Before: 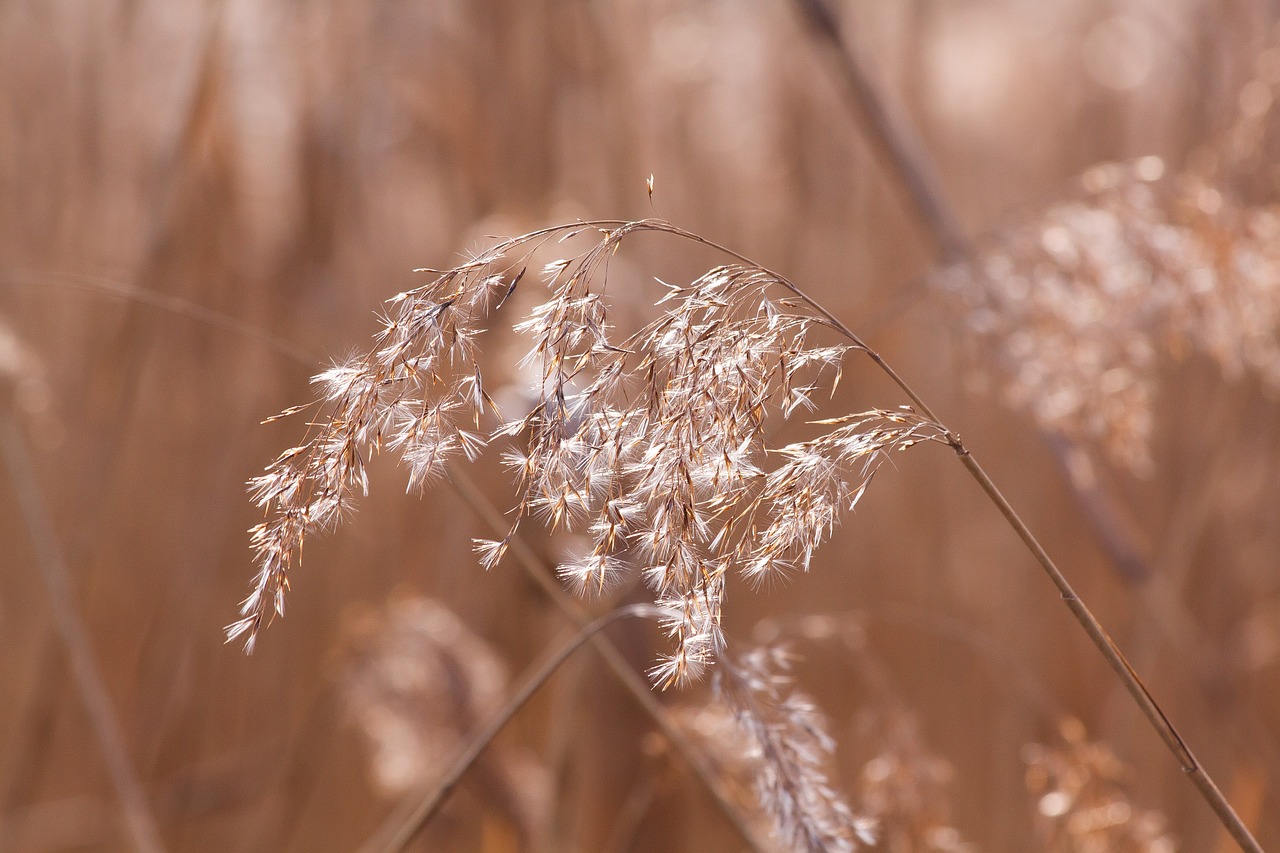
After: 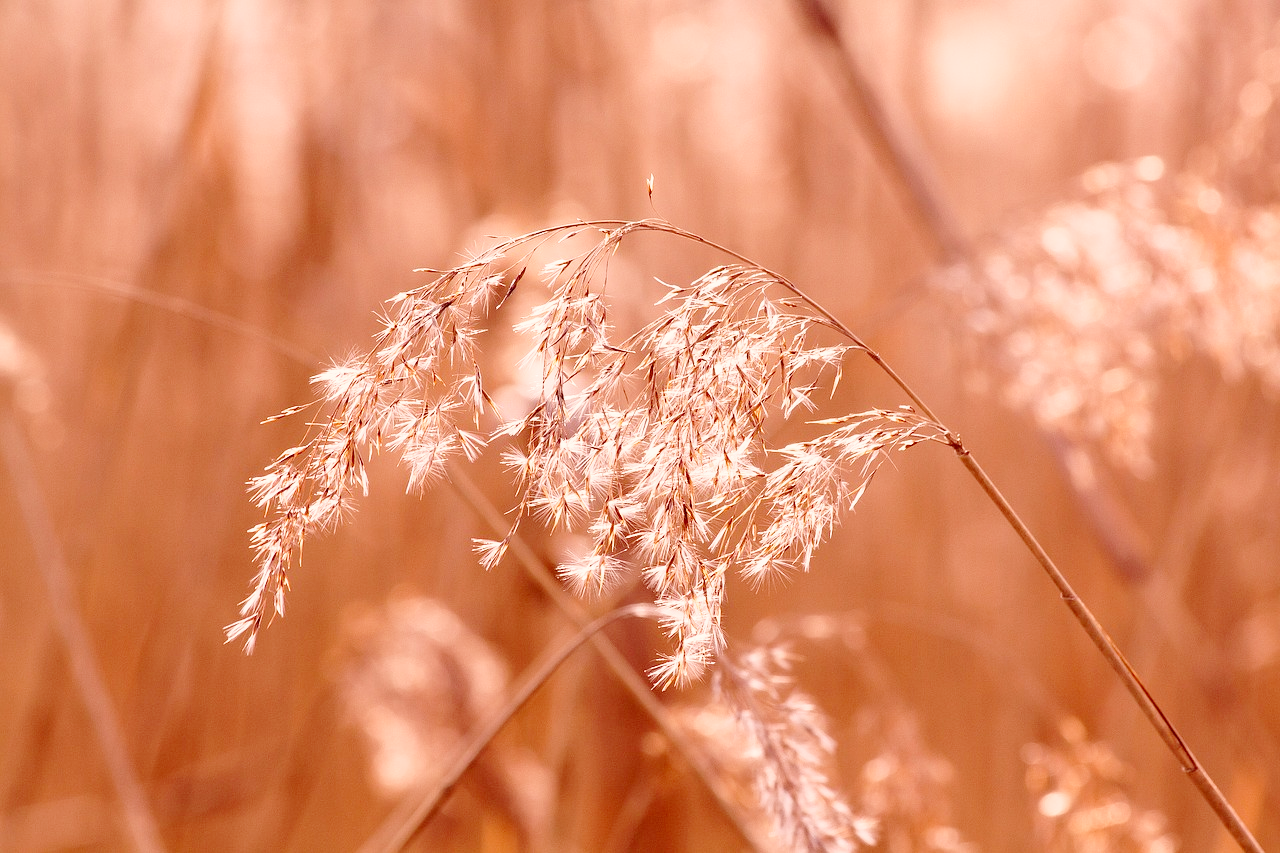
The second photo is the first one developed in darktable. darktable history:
color correction: highlights a* 9.03, highlights b* 8.71, shadows a* 40, shadows b* 40, saturation 0.8
base curve: curves: ch0 [(0, 0) (0.028, 0.03) (0.121, 0.232) (0.46, 0.748) (0.859, 0.968) (1, 1)], preserve colors none
